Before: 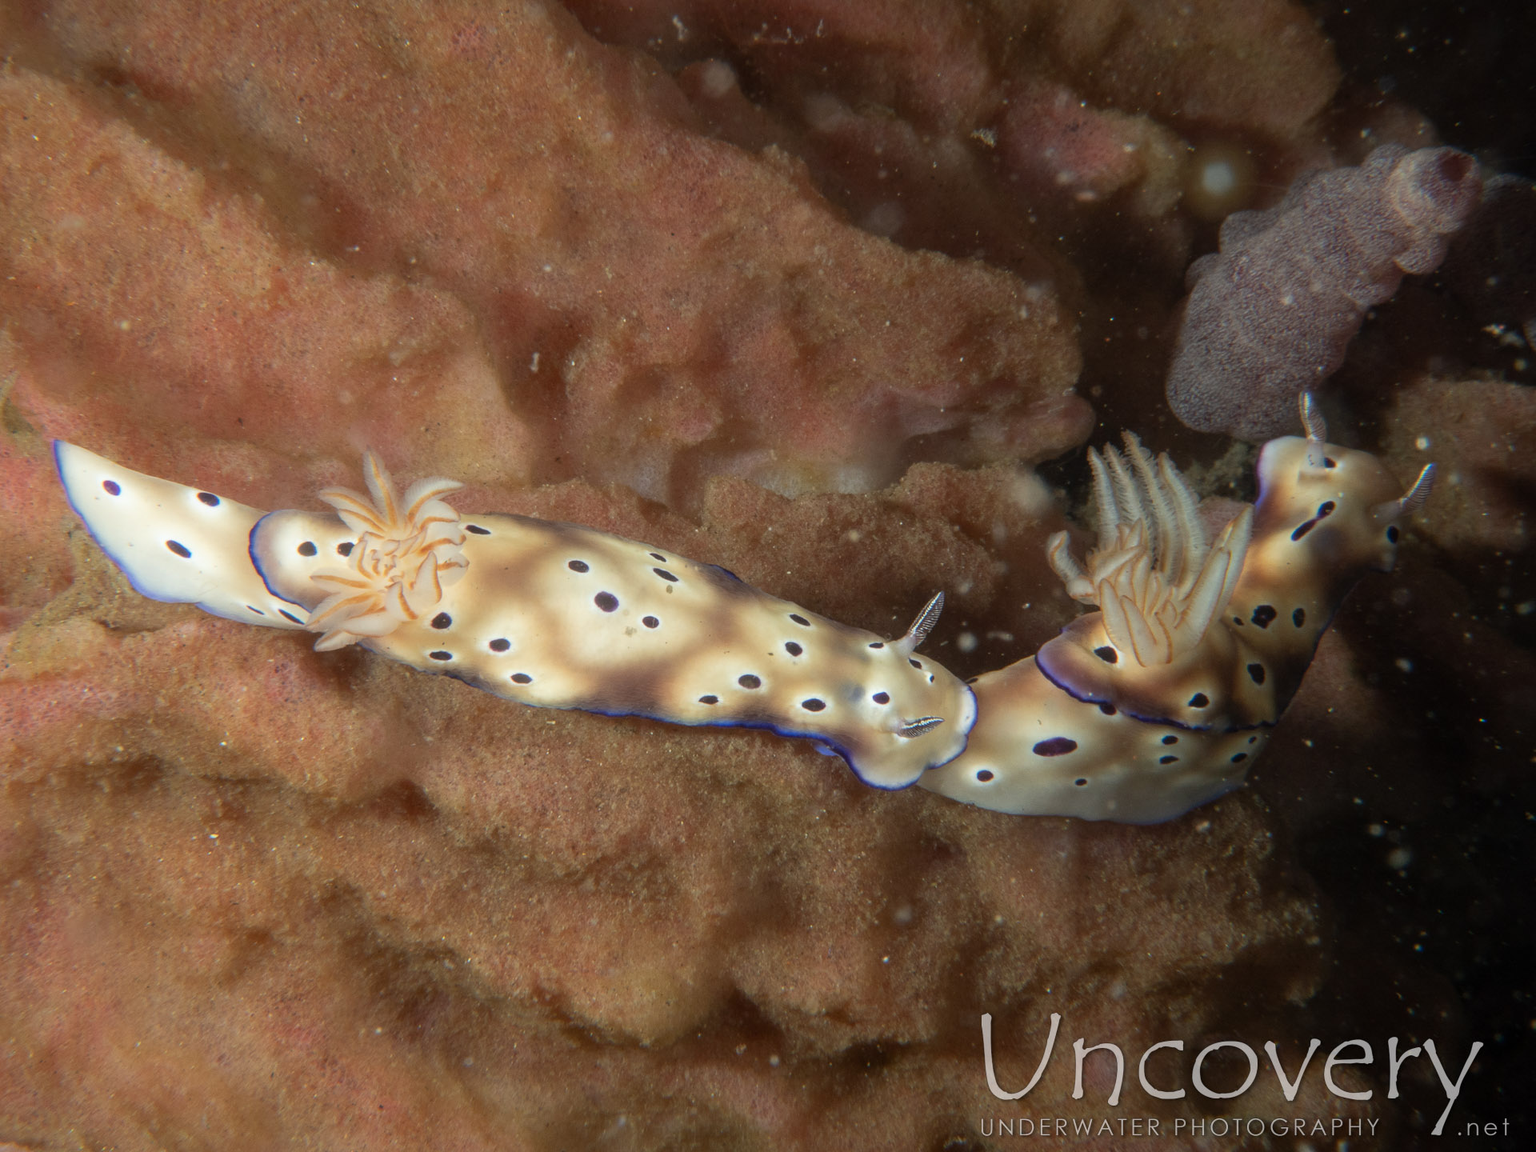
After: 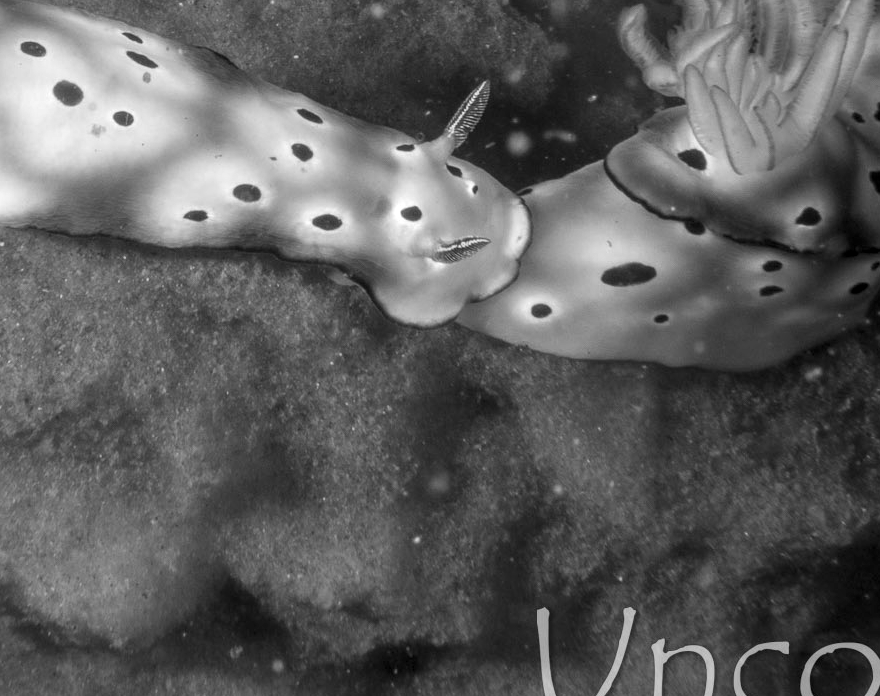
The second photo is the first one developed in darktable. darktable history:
crop: left 35.976%, top 45.819%, right 18.162%, bottom 5.807%
color balance: contrast fulcrum 17.78%
monochrome: on, module defaults
local contrast: detail 130%
